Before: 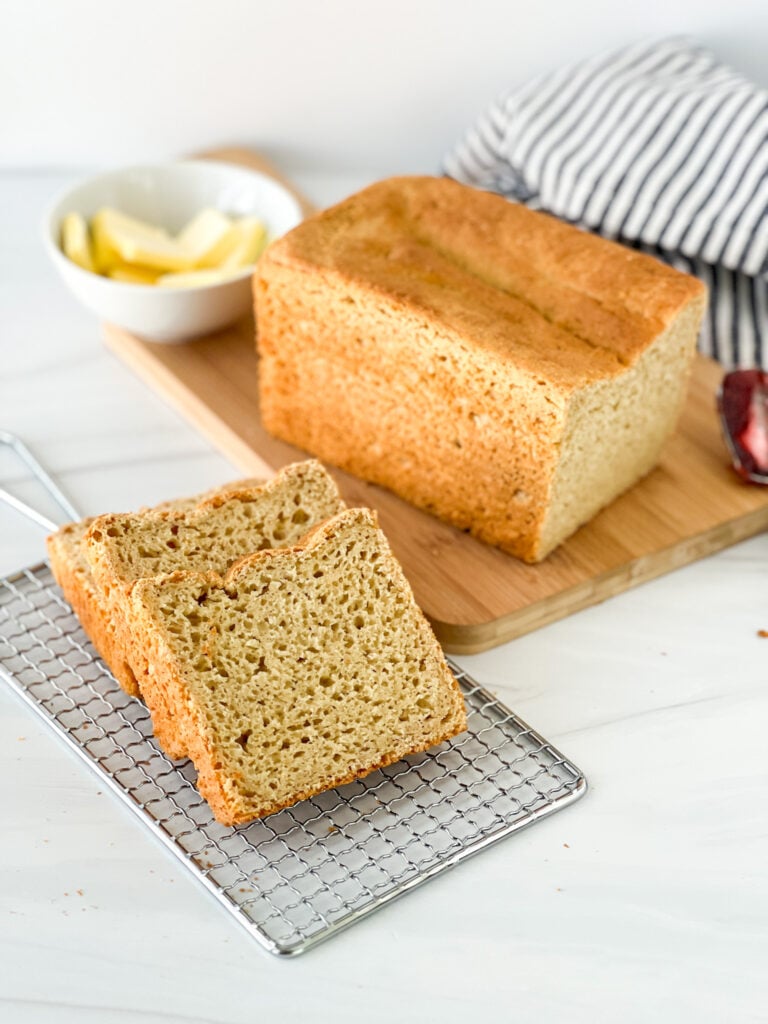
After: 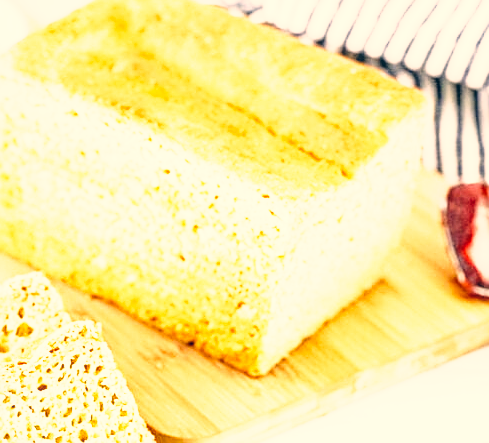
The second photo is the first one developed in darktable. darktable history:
sharpen: on, module defaults
color correction: highlights a* 10.32, highlights b* 14.66, shadows a* -9.59, shadows b* -15.02
crop: left 36.005%, top 18.293%, right 0.31%, bottom 38.444%
local contrast: highlights 0%, shadows 0%, detail 133%
contrast brightness saturation: saturation -0.1
exposure: black level correction 0, exposure 1.2 EV, compensate exposure bias true, compensate highlight preservation false
base curve: curves: ch0 [(0, 0) (0.026, 0.03) (0.109, 0.232) (0.351, 0.748) (0.669, 0.968) (1, 1)], preserve colors none
